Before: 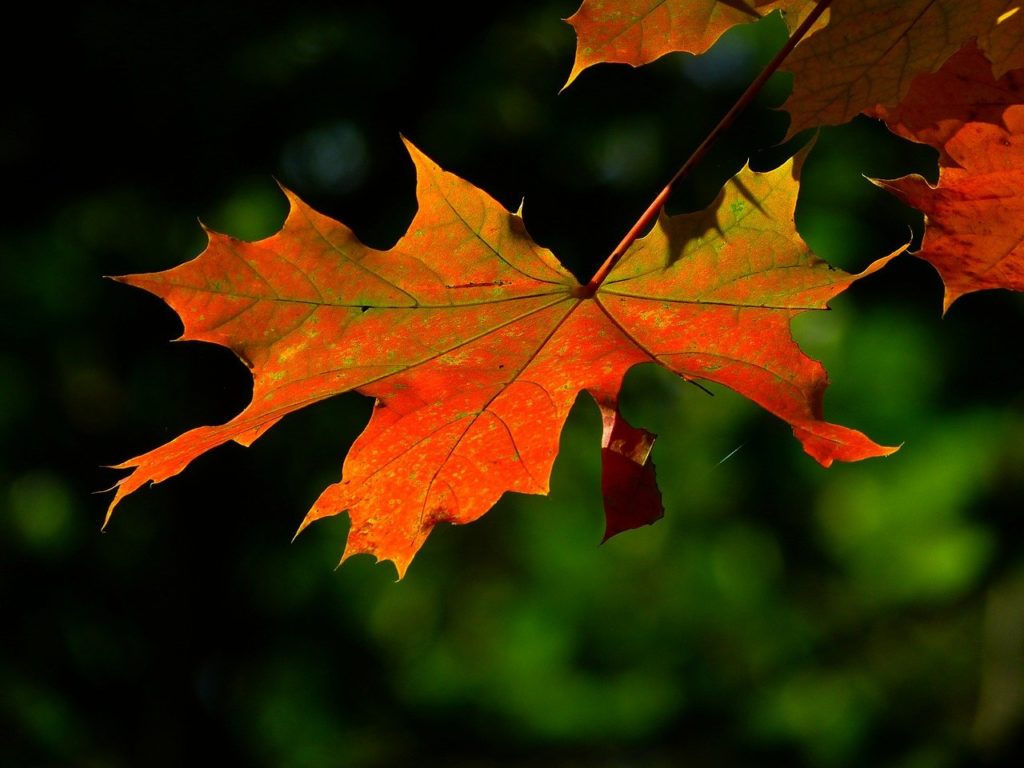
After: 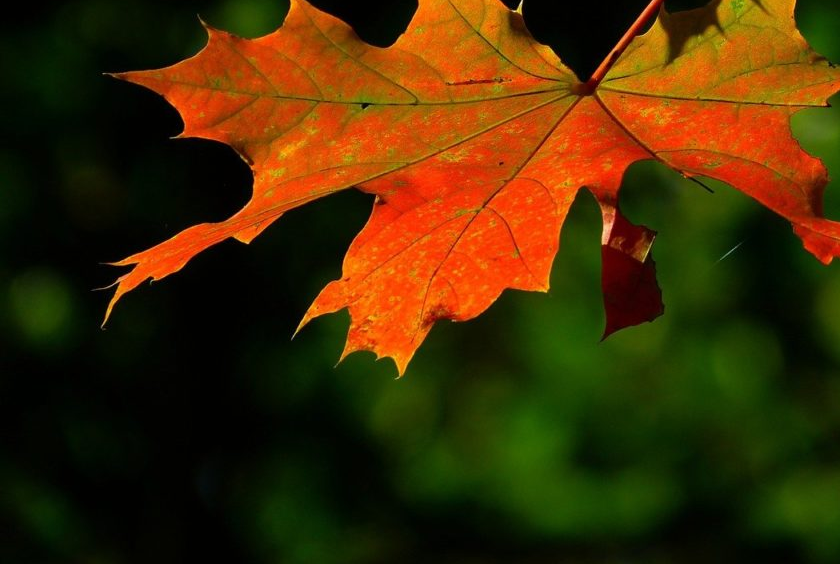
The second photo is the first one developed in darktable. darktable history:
crop: top 26.49%, right 17.962%
